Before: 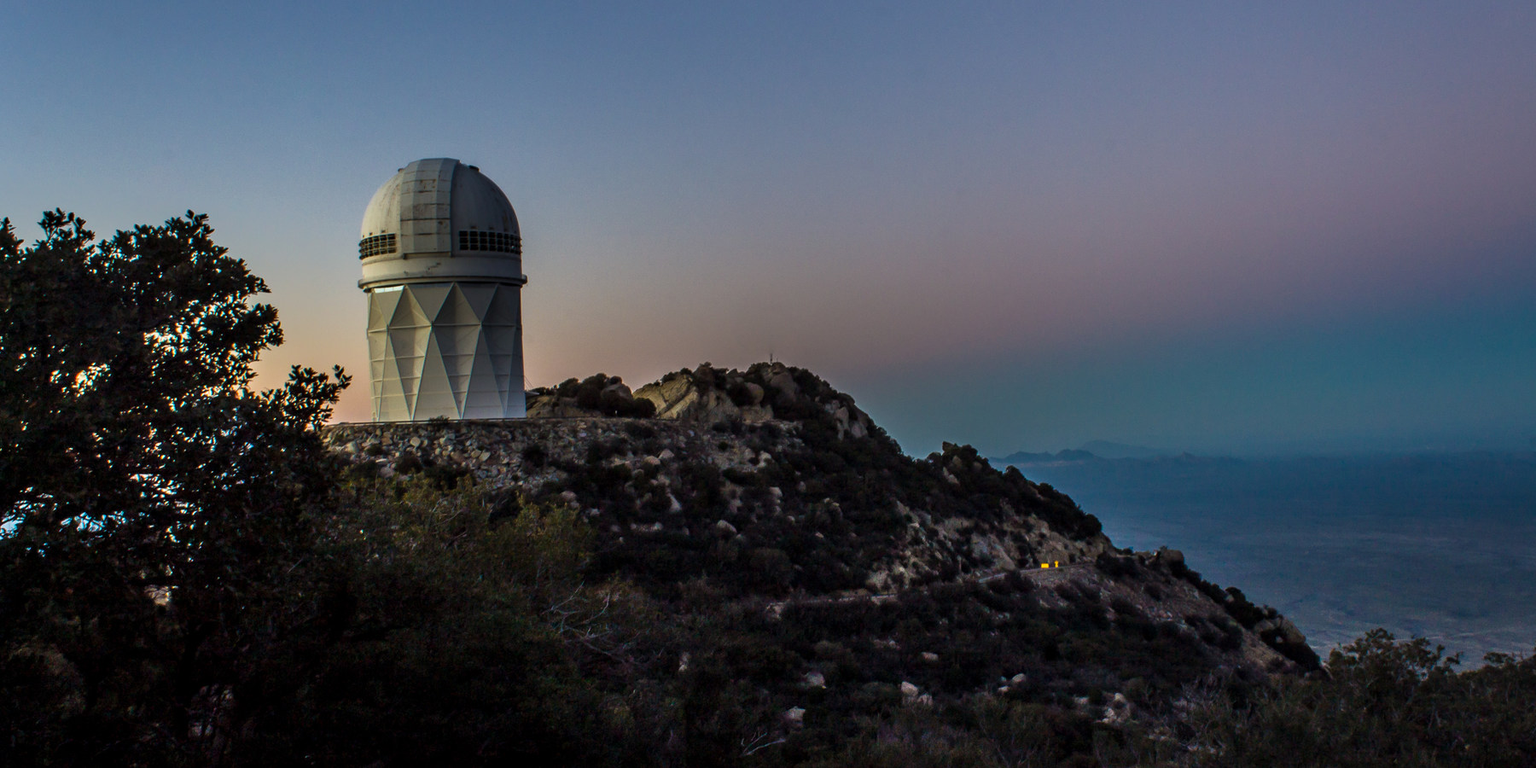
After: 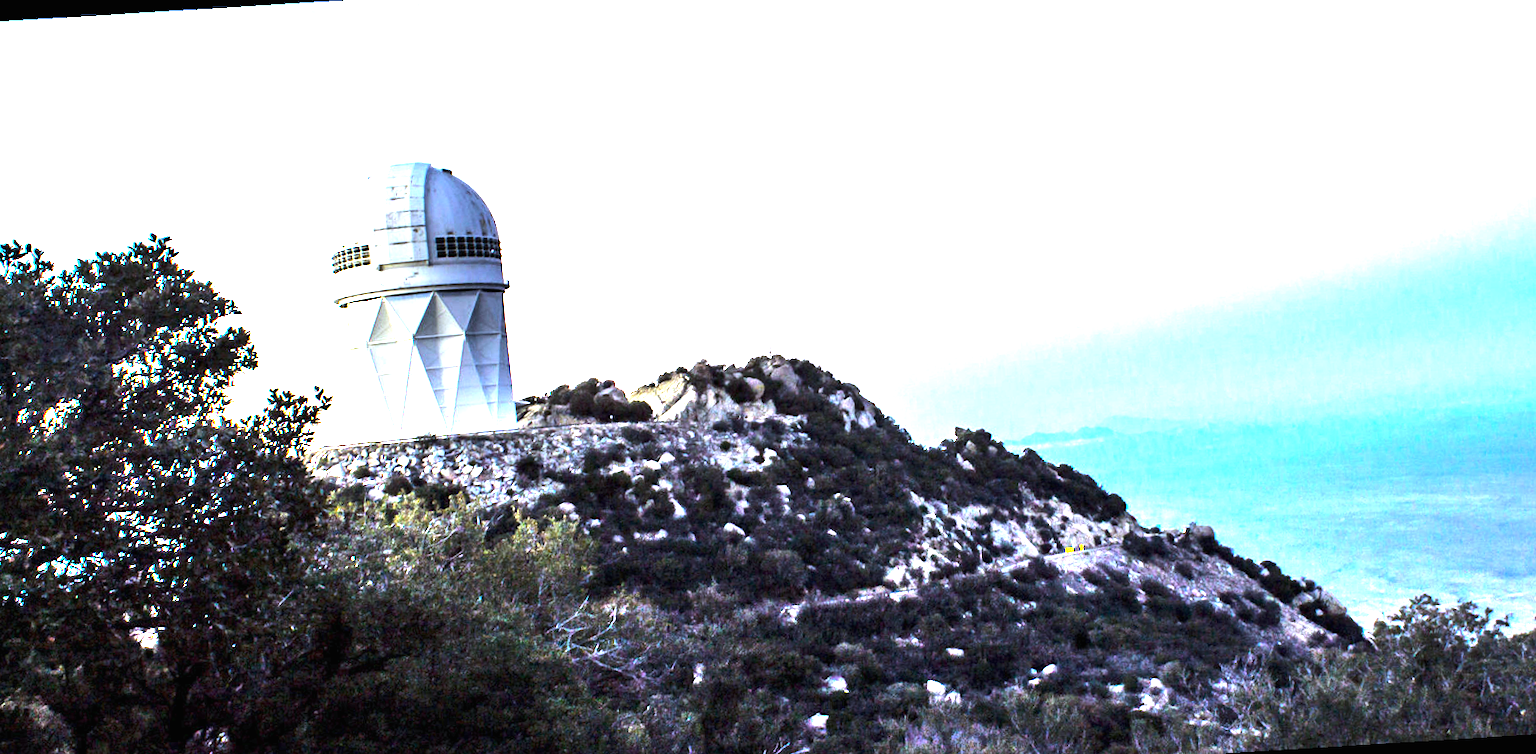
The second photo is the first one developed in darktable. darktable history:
white balance: red 0.871, blue 1.249
exposure: black level correction 0, exposure 1.45 EV, compensate exposure bias true, compensate highlight preservation false
tone equalizer: -8 EV -1.08 EV, -7 EV -1.01 EV, -6 EV -0.867 EV, -5 EV -0.578 EV, -3 EV 0.578 EV, -2 EV 0.867 EV, -1 EV 1.01 EV, +0 EV 1.08 EV, edges refinement/feathering 500, mask exposure compensation -1.57 EV, preserve details no
rotate and perspective: rotation -3.52°, crop left 0.036, crop right 0.964, crop top 0.081, crop bottom 0.919
